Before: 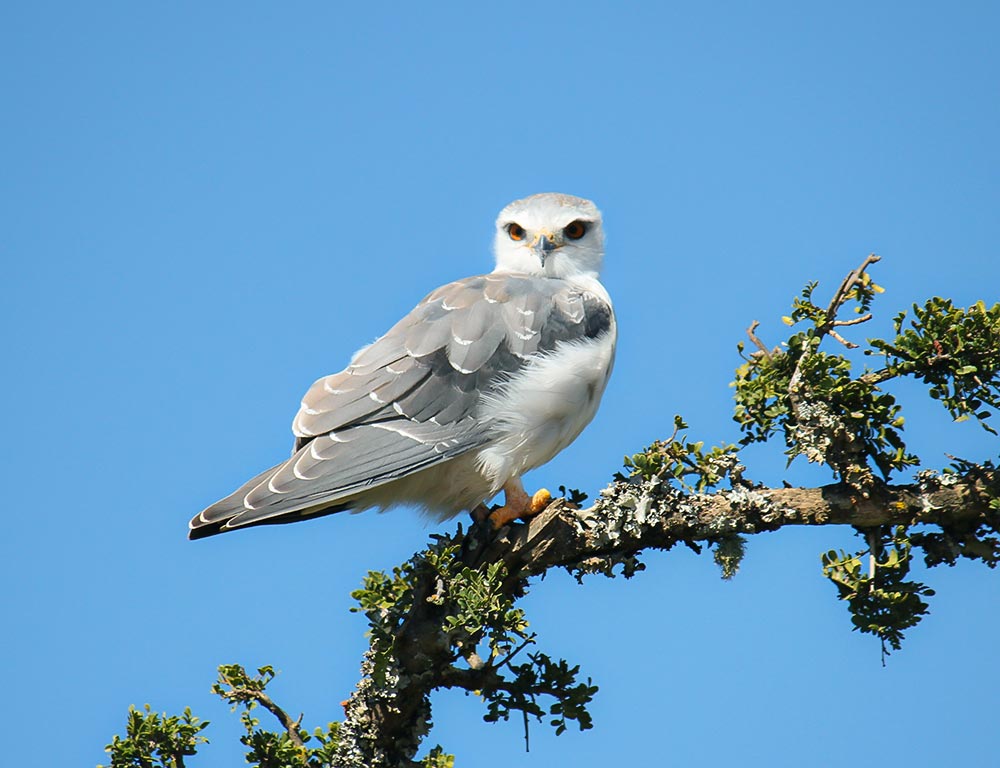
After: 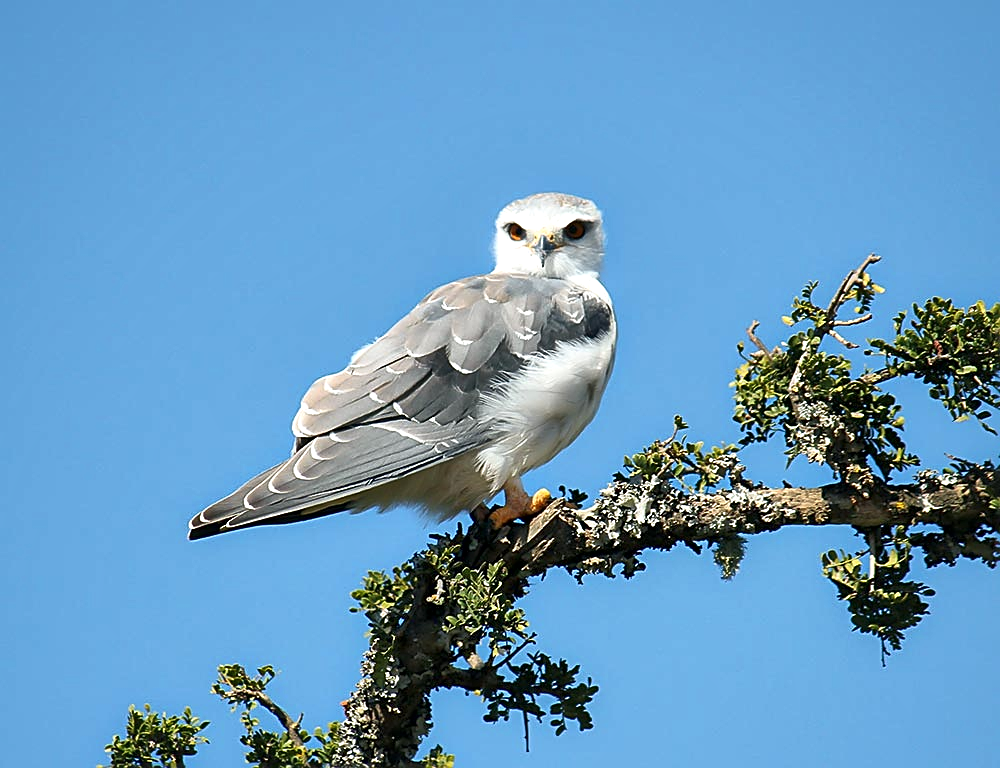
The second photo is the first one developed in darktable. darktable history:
sharpen: on, module defaults
local contrast: mode bilateral grid, contrast 20, coarseness 50, detail 172%, midtone range 0.2
